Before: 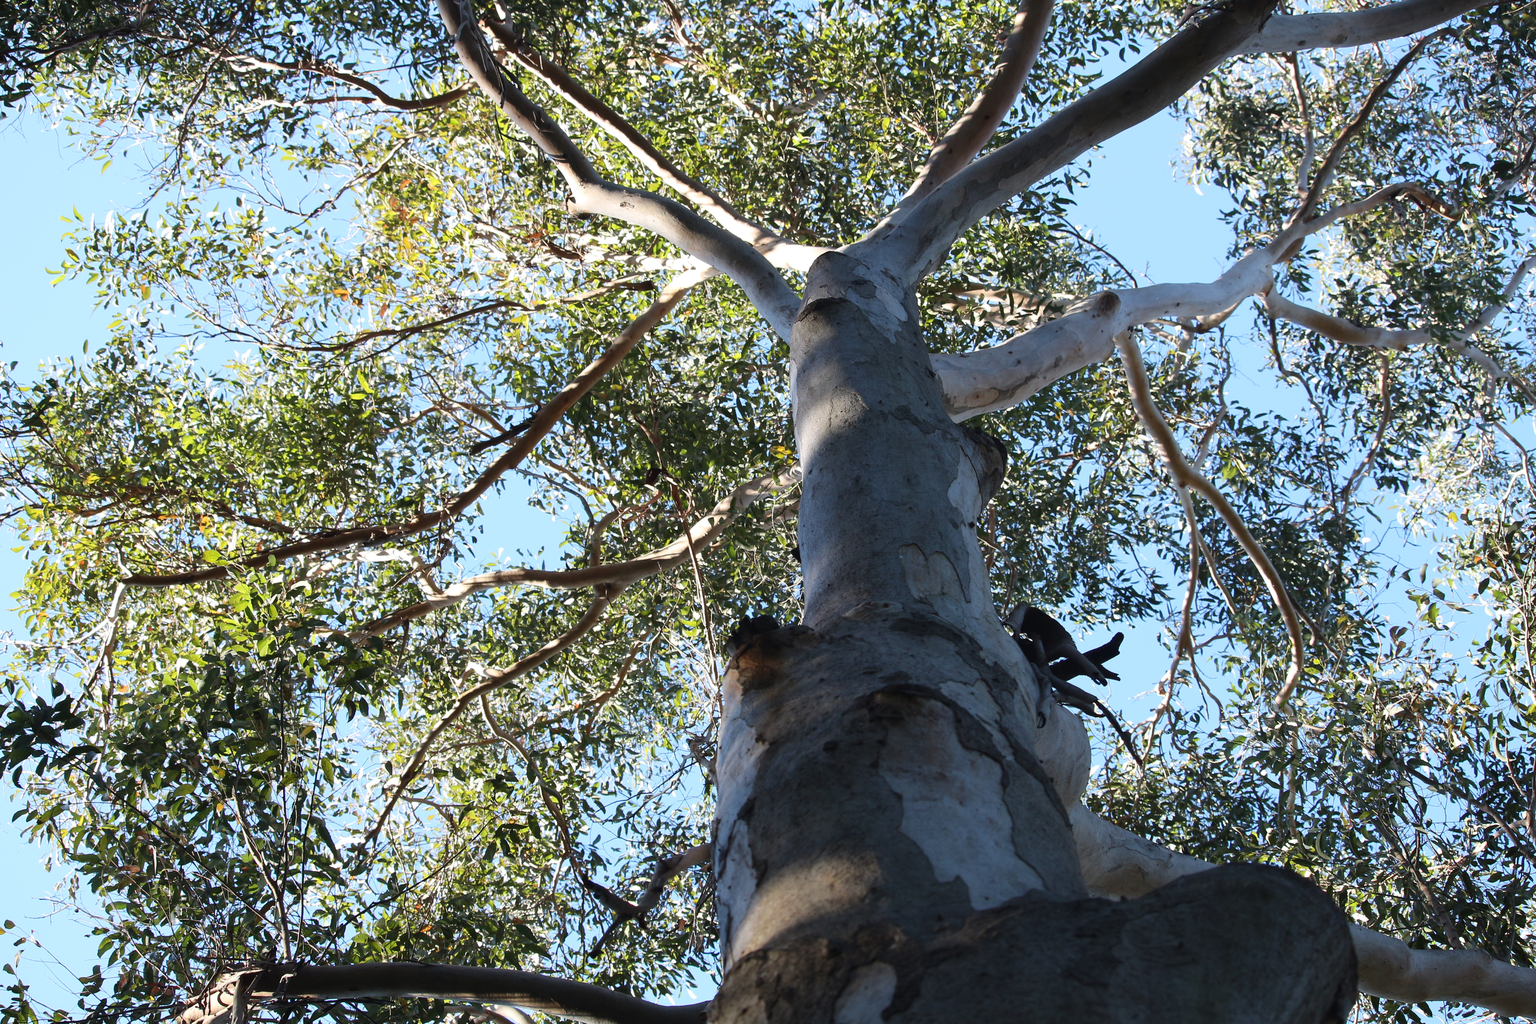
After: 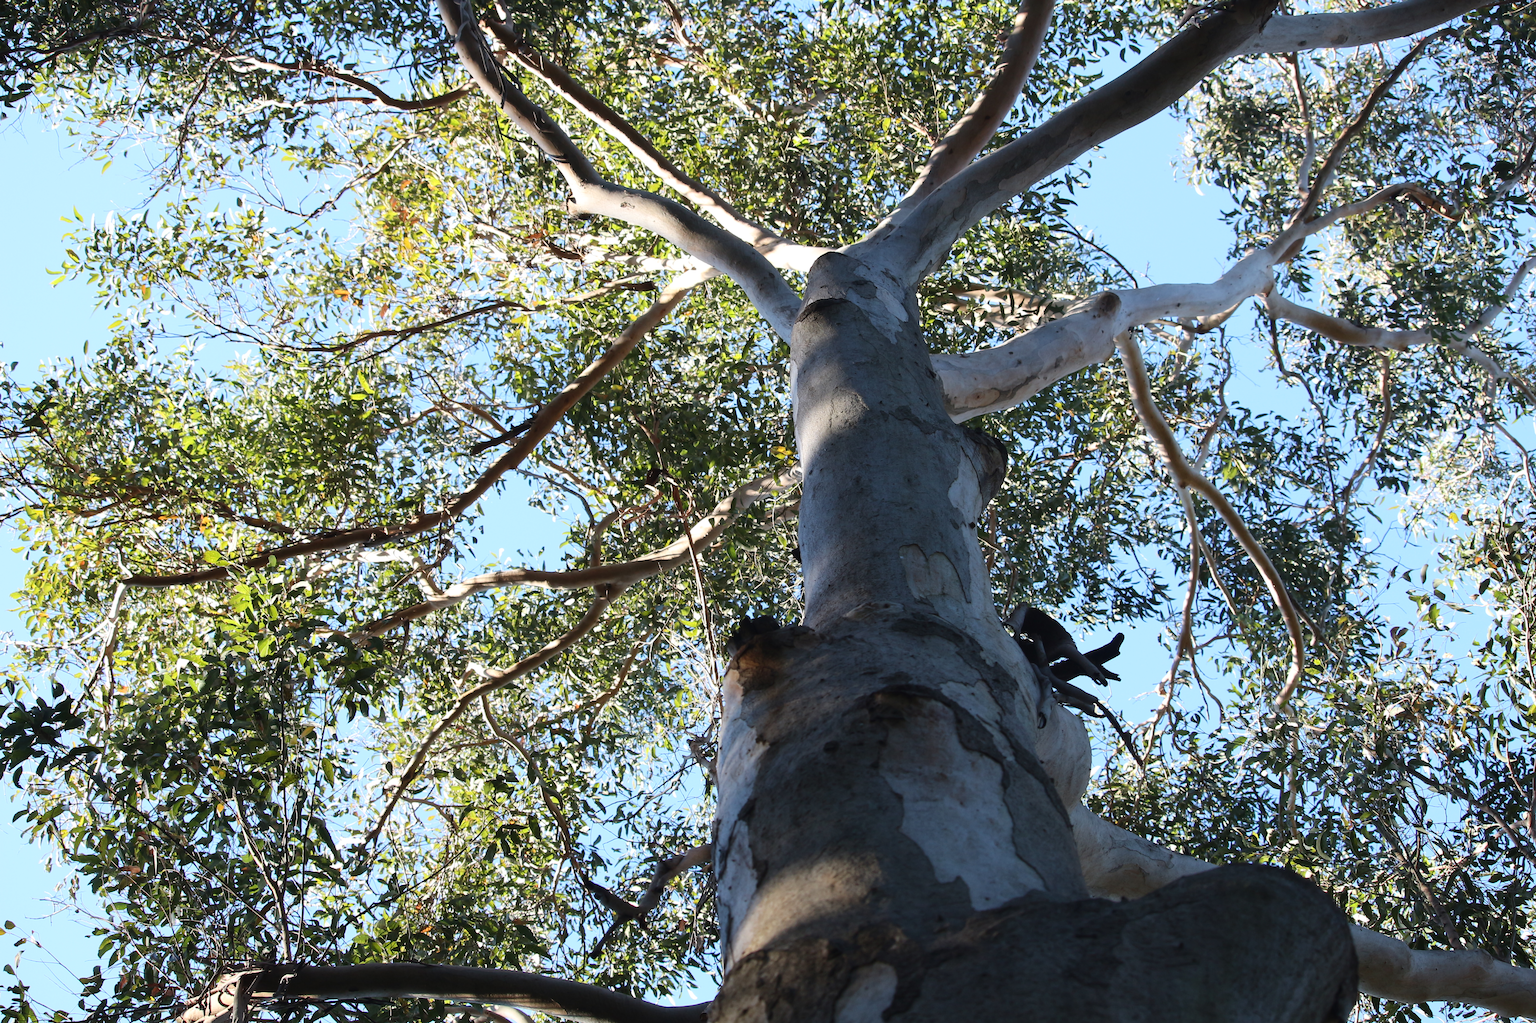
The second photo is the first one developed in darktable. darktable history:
contrast brightness saturation: contrast 0.1, brightness 0.02, saturation 0.02
